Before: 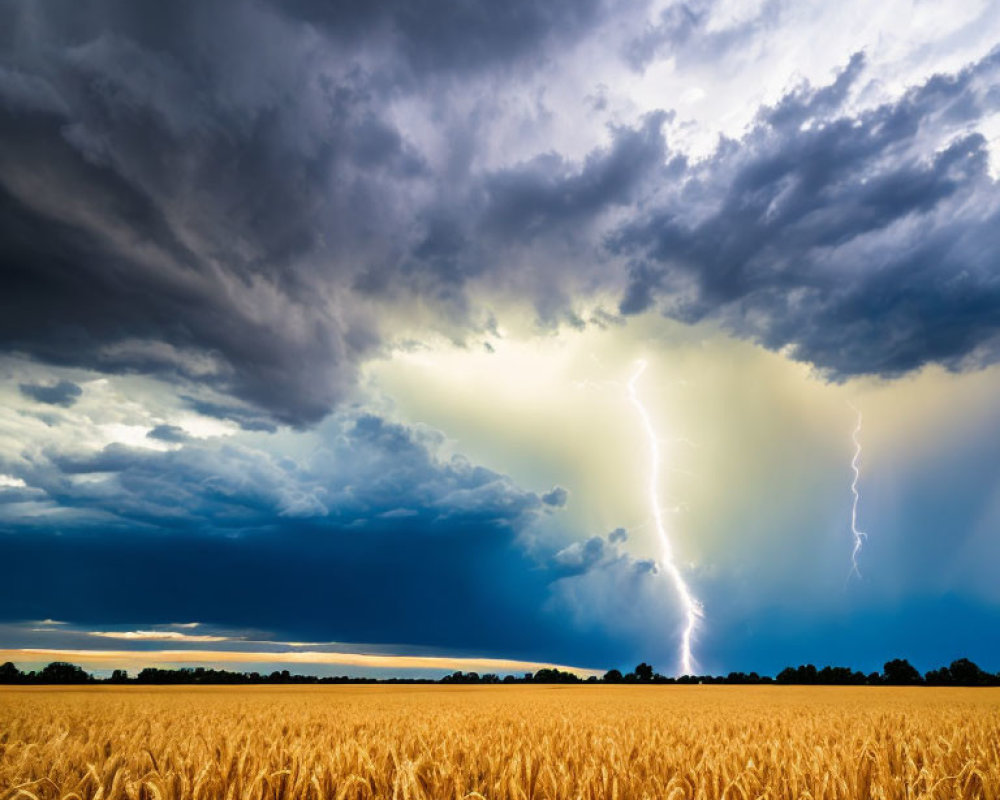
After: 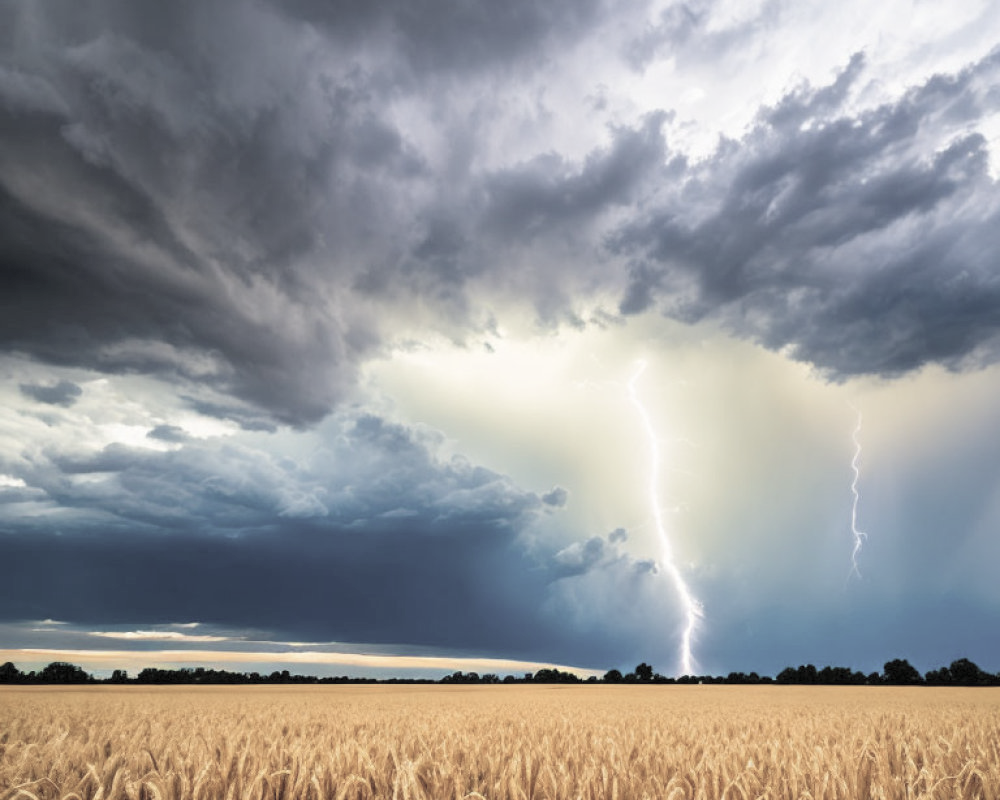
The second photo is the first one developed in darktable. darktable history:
contrast brightness saturation: brightness 0.183, saturation -0.494
